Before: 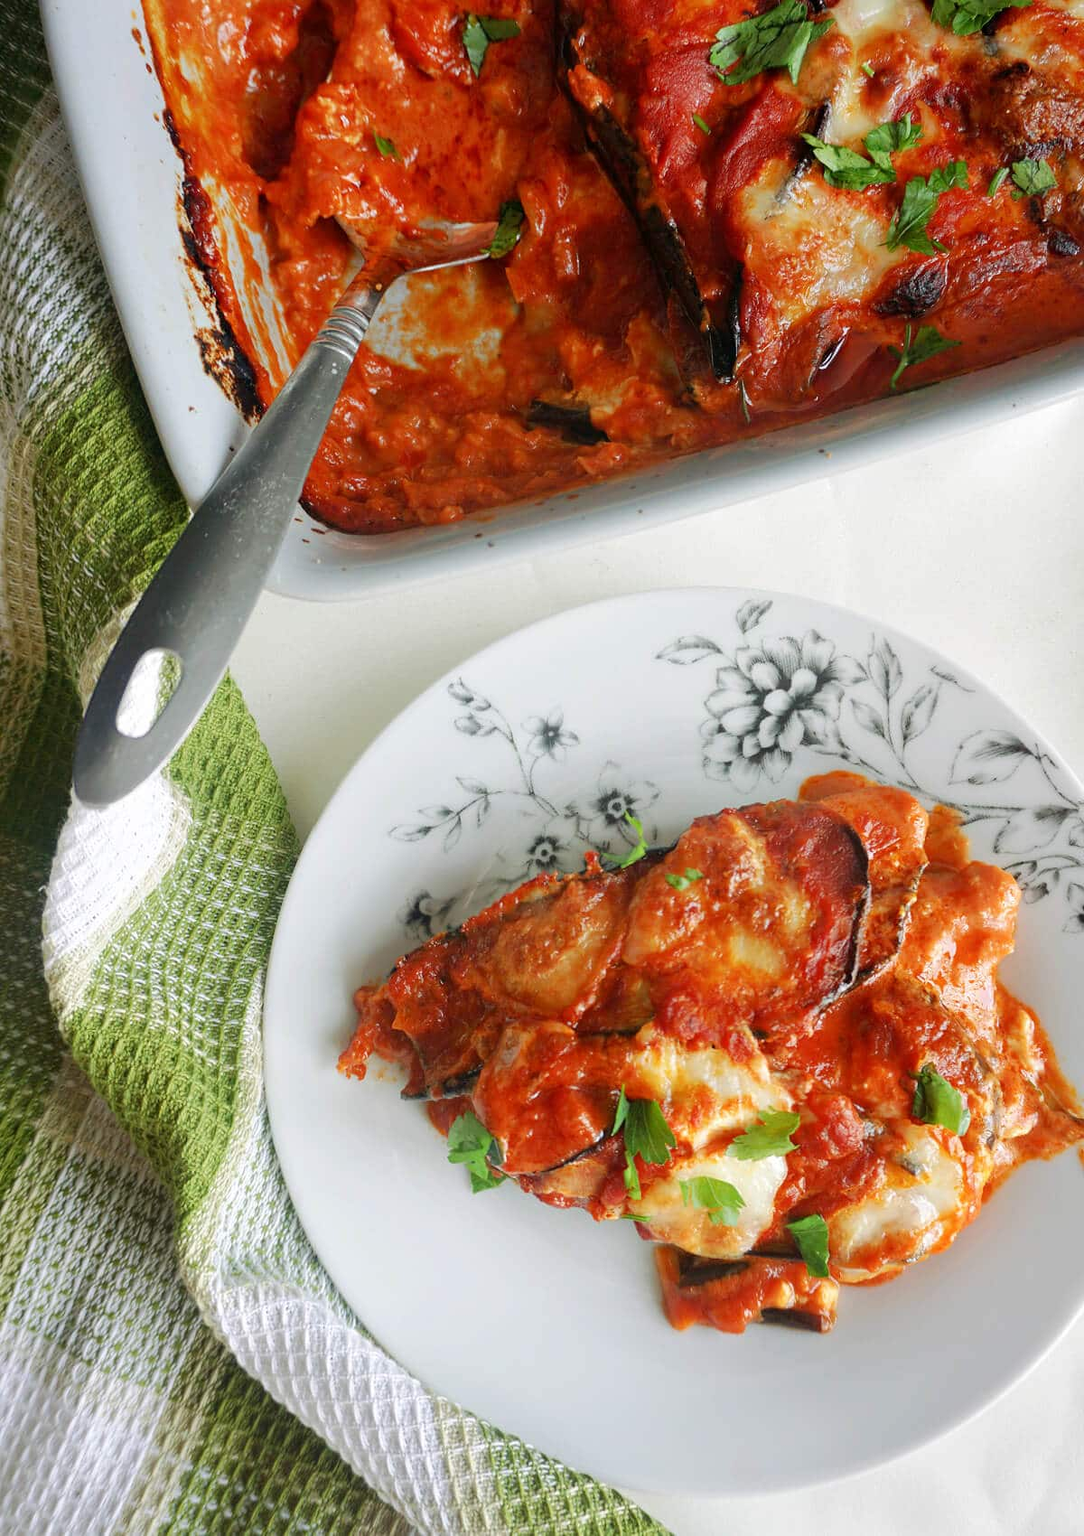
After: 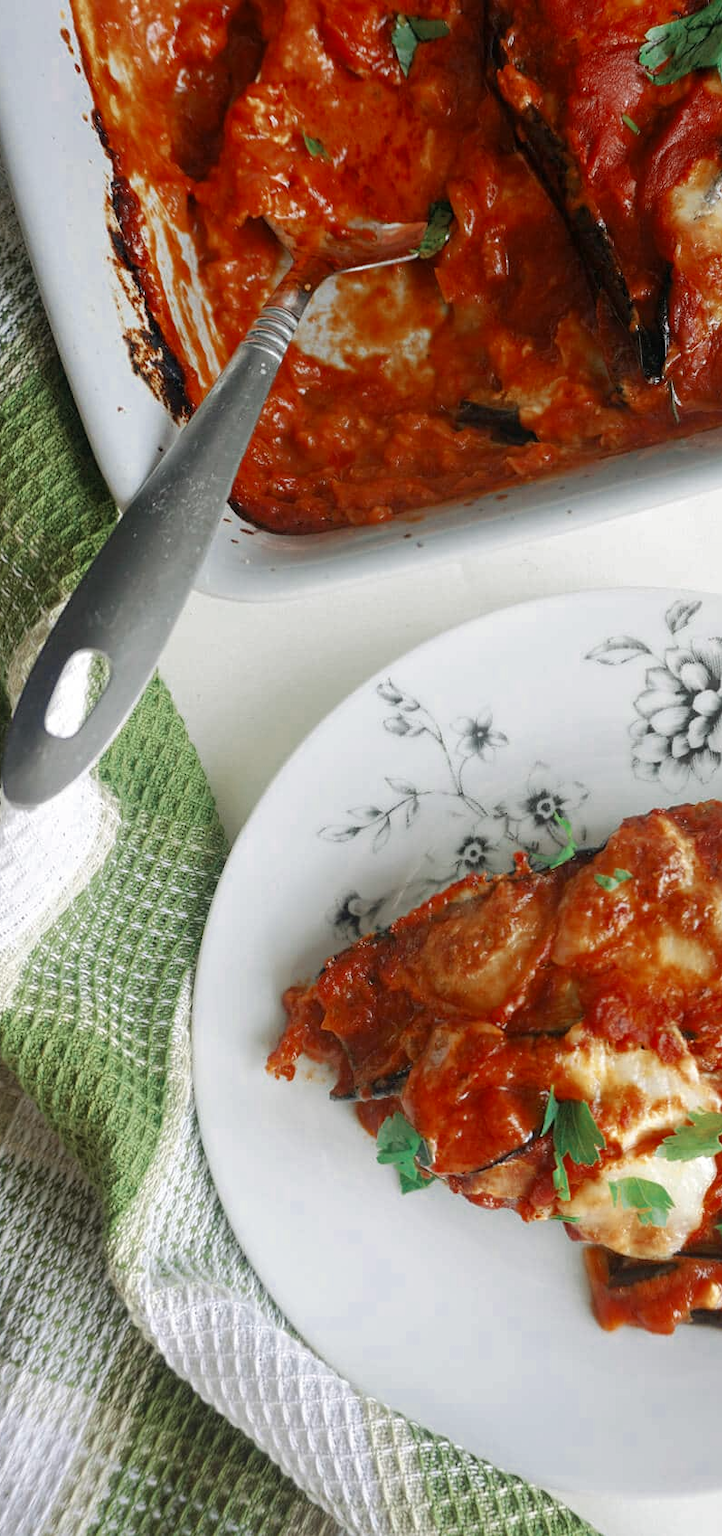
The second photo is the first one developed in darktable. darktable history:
crop and rotate: left 6.617%, right 26.717%
tone equalizer: on, module defaults
color zones: curves: ch0 [(0, 0.5) (0.125, 0.4) (0.25, 0.5) (0.375, 0.4) (0.5, 0.4) (0.625, 0.35) (0.75, 0.35) (0.875, 0.5)]; ch1 [(0, 0.35) (0.125, 0.45) (0.25, 0.35) (0.375, 0.35) (0.5, 0.35) (0.625, 0.35) (0.75, 0.45) (0.875, 0.35)]; ch2 [(0, 0.6) (0.125, 0.5) (0.25, 0.5) (0.375, 0.6) (0.5, 0.6) (0.625, 0.5) (0.75, 0.5) (0.875, 0.5)]
